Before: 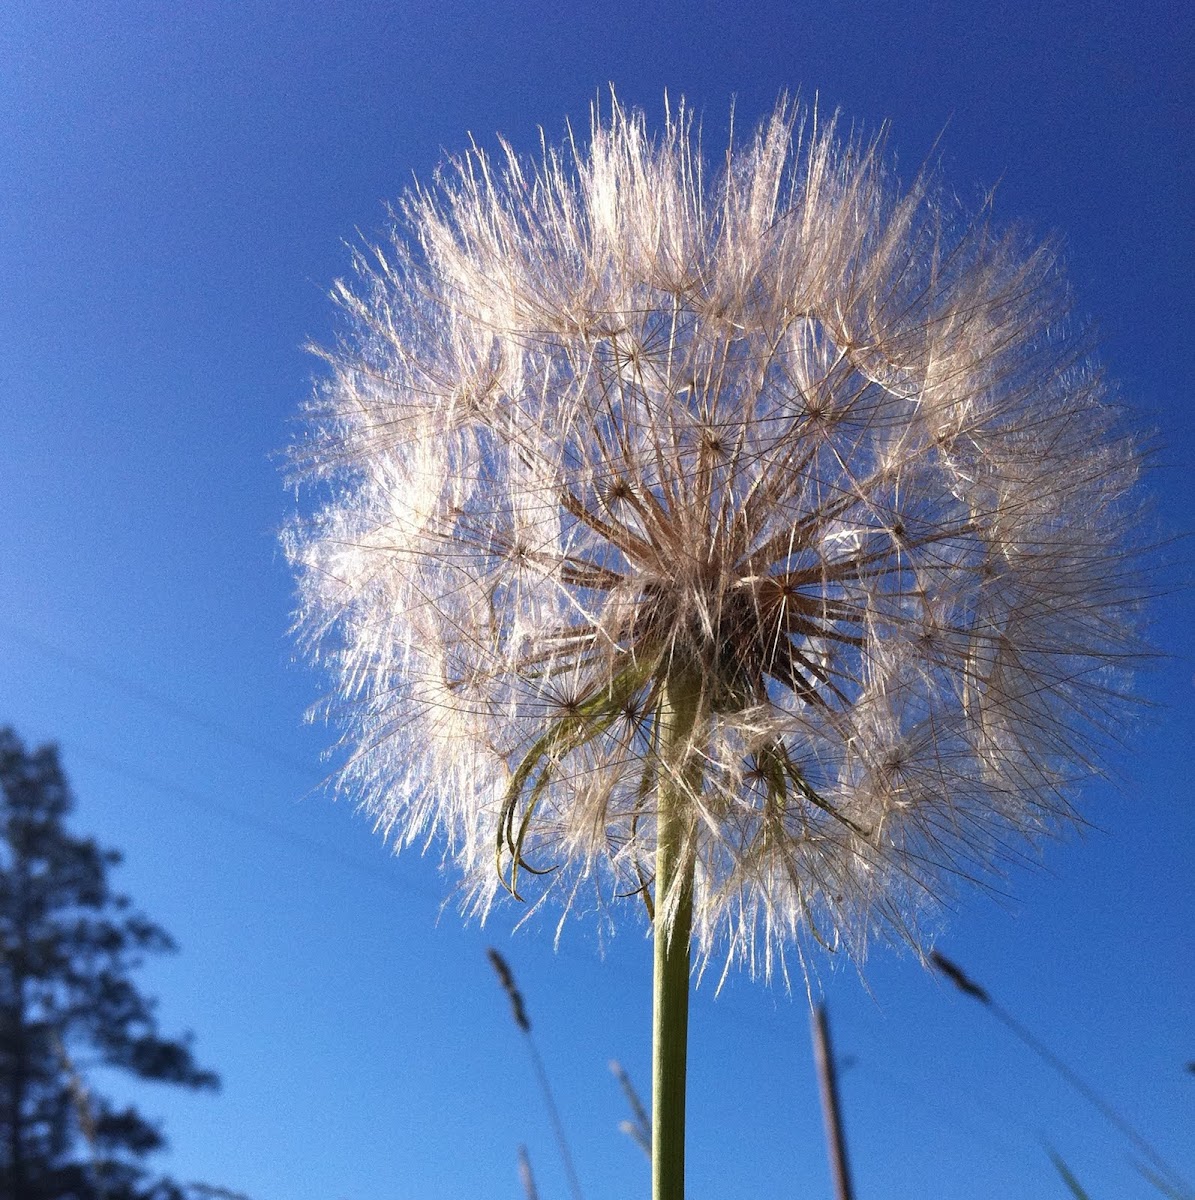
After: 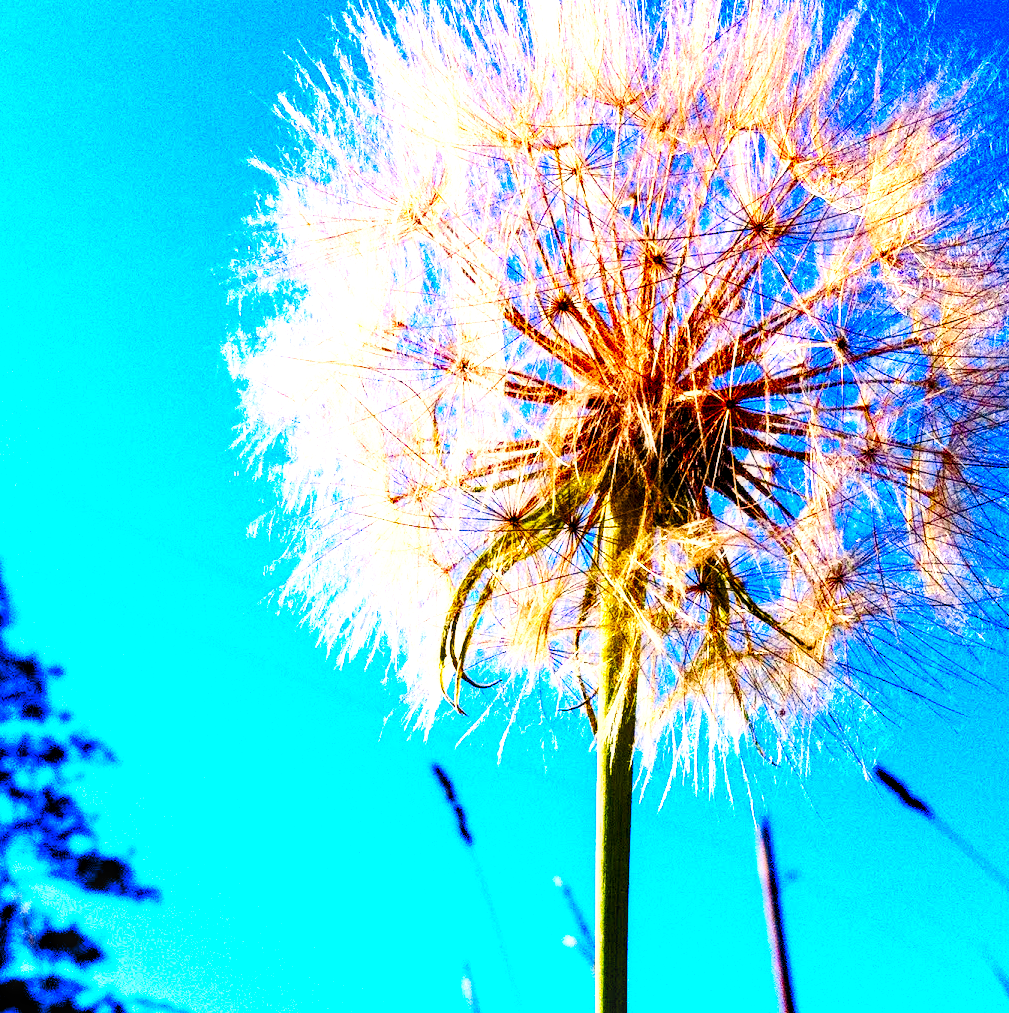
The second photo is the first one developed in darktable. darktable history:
haze removal: strength 0.25, distance 0.25, compatibility mode true, adaptive false
color balance rgb: shadows lift › chroma 1%, shadows lift › hue 240.84°, highlights gain › chroma 2%, highlights gain › hue 73.2°, global offset › luminance -0.5%, perceptual saturation grading › global saturation 20%, perceptual saturation grading › highlights -25%, perceptual saturation grading › shadows 50%, global vibrance 25.26%
local contrast: detail 150%
color contrast: green-magenta contrast 1.55, blue-yellow contrast 1.83
contrast brightness saturation: contrast 0.24, brightness 0.26, saturation 0.39
tone equalizer: -8 EV -0.75 EV, -7 EV -0.7 EV, -6 EV -0.6 EV, -5 EV -0.4 EV, -3 EV 0.4 EV, -2 EV 0.6 EV, -1 EV 0.7 EV, +0 EV 0.75 EV, edges refinement/feathering 500, mask exposure compensation -1.57 EV, preserve details no
base curve: curves: ch0 [(0, 0) (0.028, 0.03) (0.121, 0.232) (0.46, 0.748) (0.859, 0.968) (1, 1)], preserve colors none
crop and rotate: left 4.842%, top 15.51%, right 10.668%
